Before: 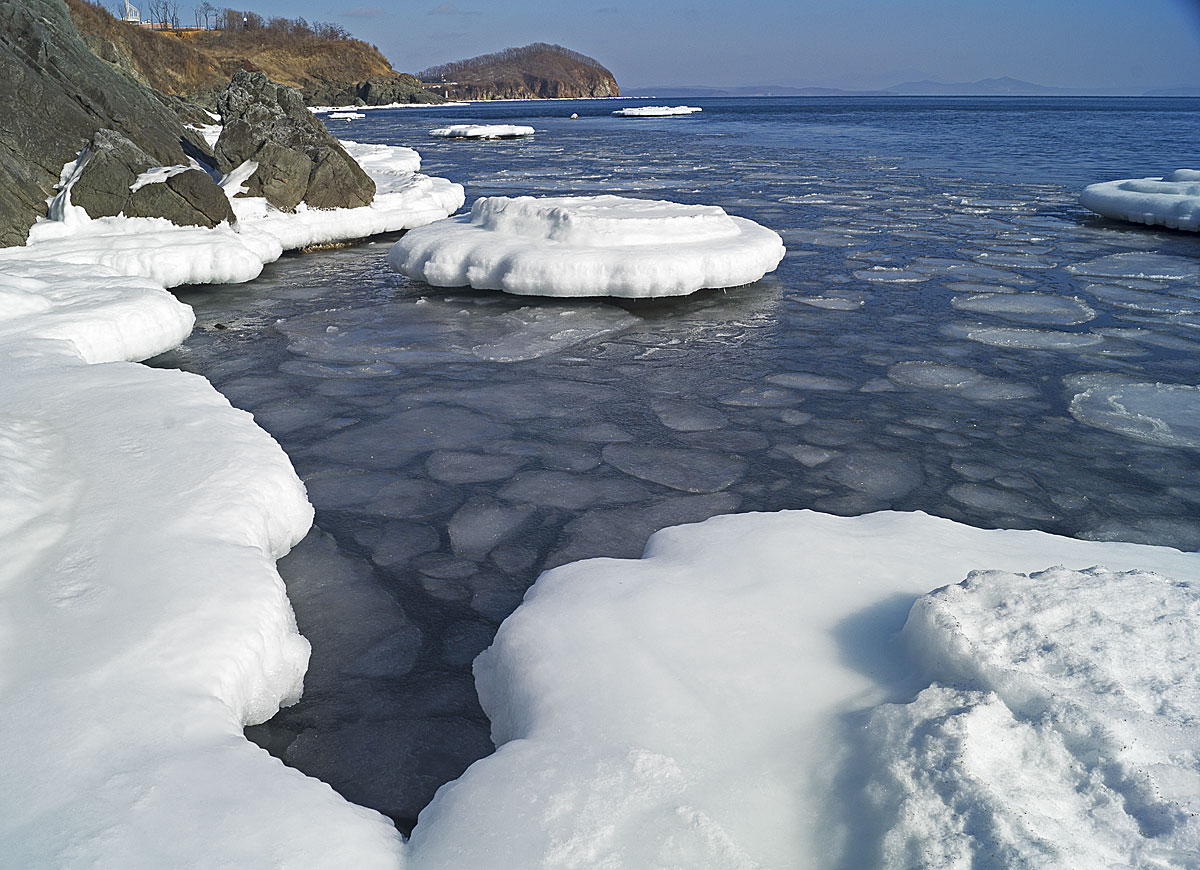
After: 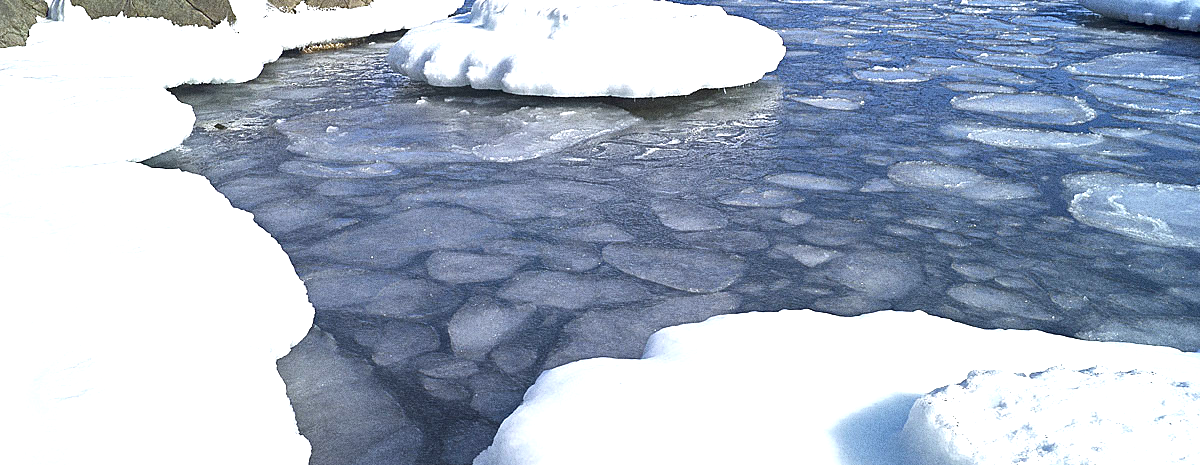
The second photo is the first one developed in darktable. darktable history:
local contrast: mode bilateral grid, contrast 20, coarseness 50, detail 130%, midtone range 0.2
white balance: red 0.976, blue 1.04
grain: coarseness 0.09 ISO, strength 40%
crop and rotate: top 23.043%, bottom 23.437%
exposure: exposure 1.15 EV, compensate highlight preservation false
